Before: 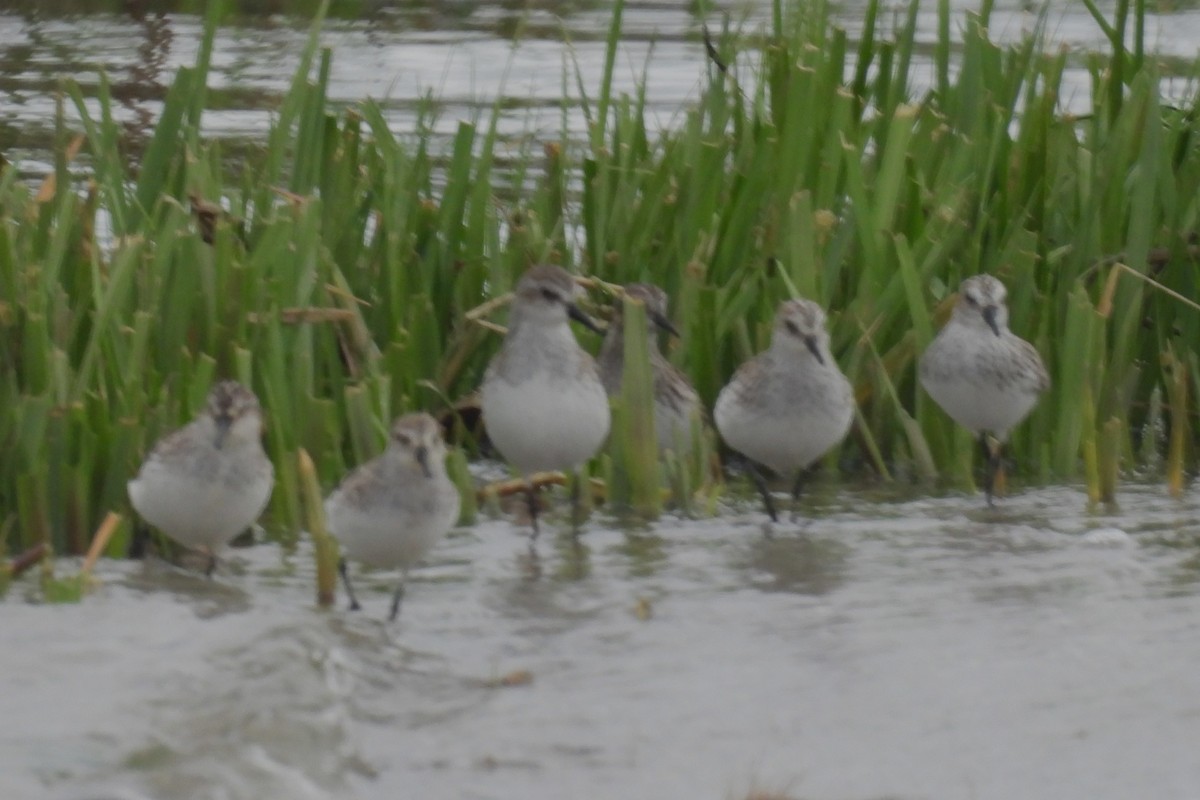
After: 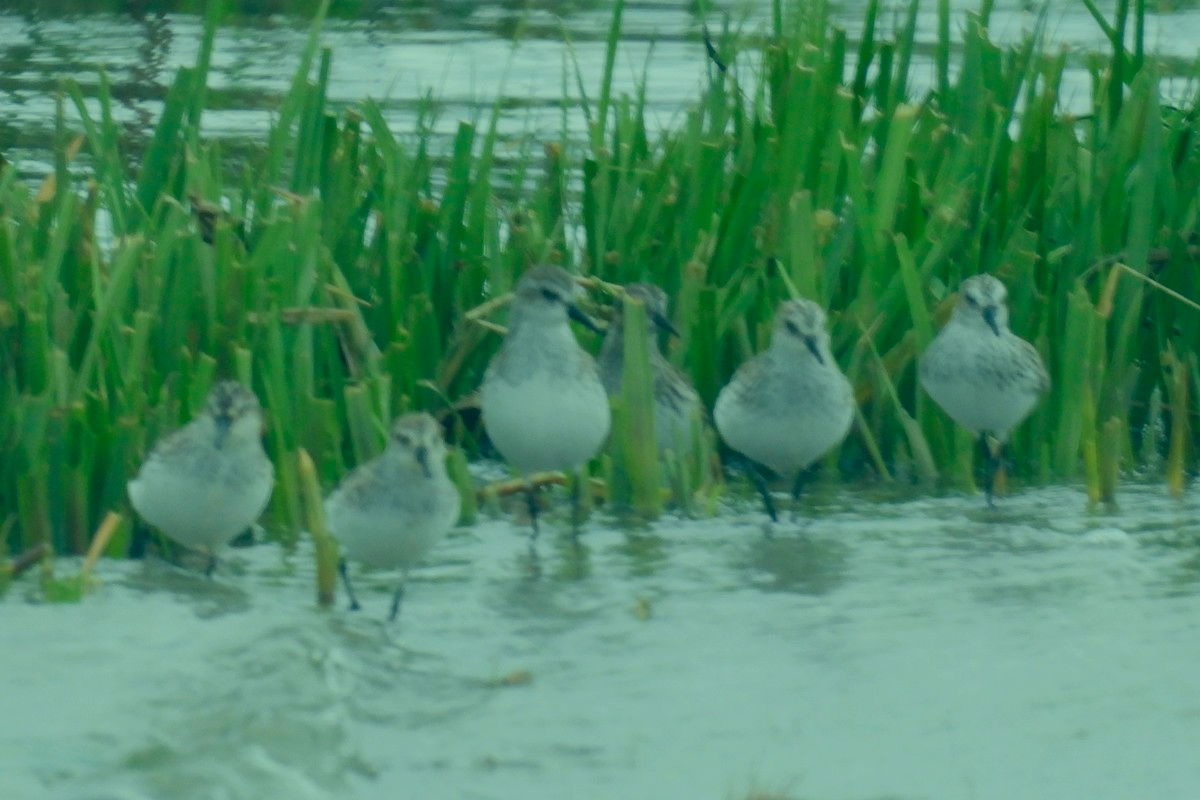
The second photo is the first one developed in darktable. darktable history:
contrast equalizer: octaves 7, y [[0.6 ×6], [0.55 ×6], [0 ×6], [0 ×6], [0 ×6]], mix -0.1
color correction: highlights a* -20.08, highlights b* 9.8, shadows a* -20.4, shadows b* -10.76
contrast brightness saturation: contrast 0.07, brightness 0.08, saturation 0.18
